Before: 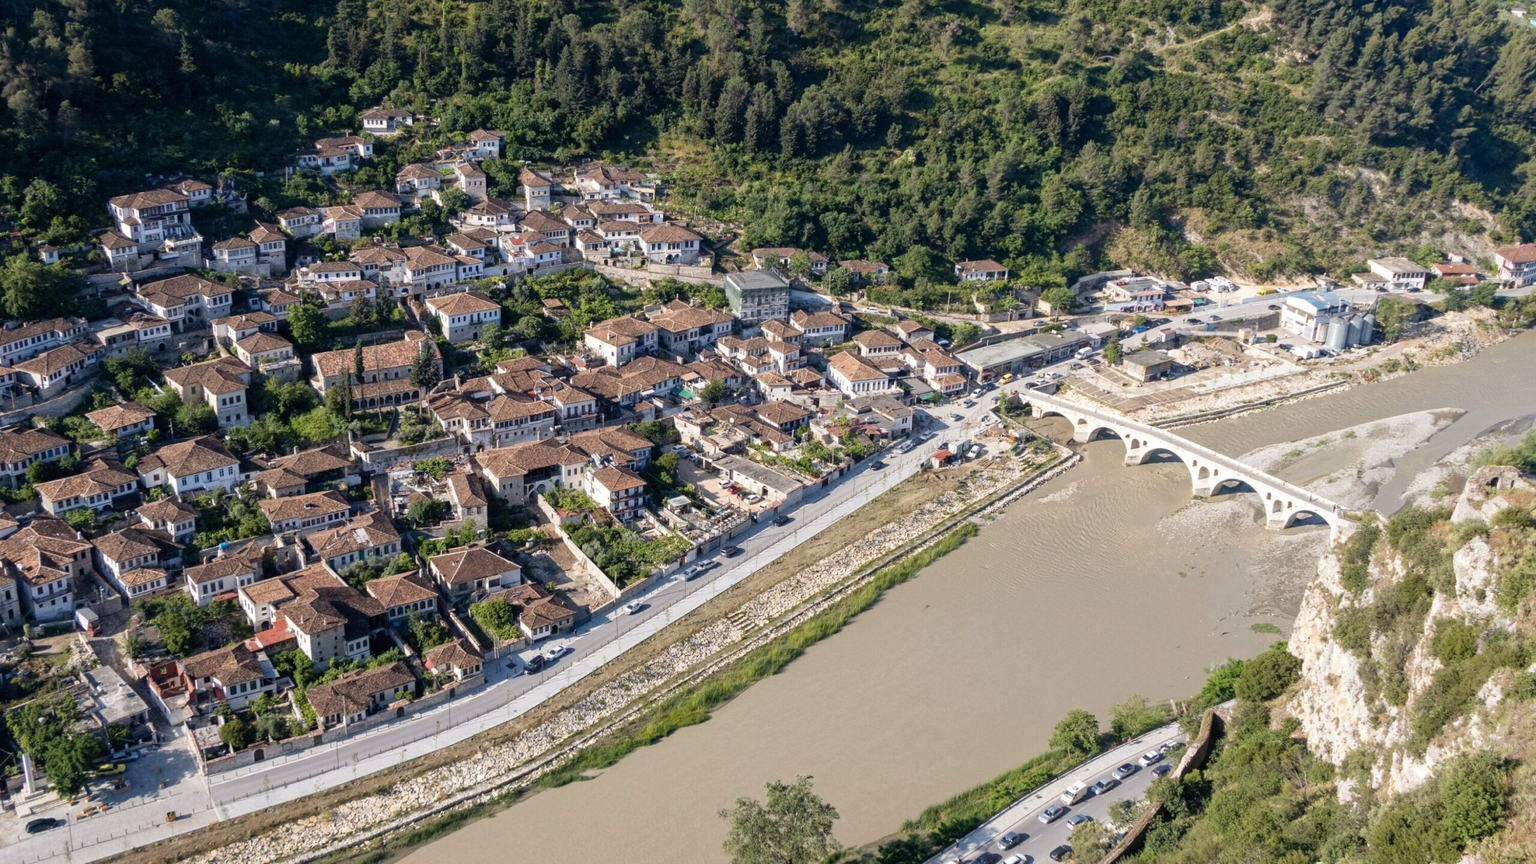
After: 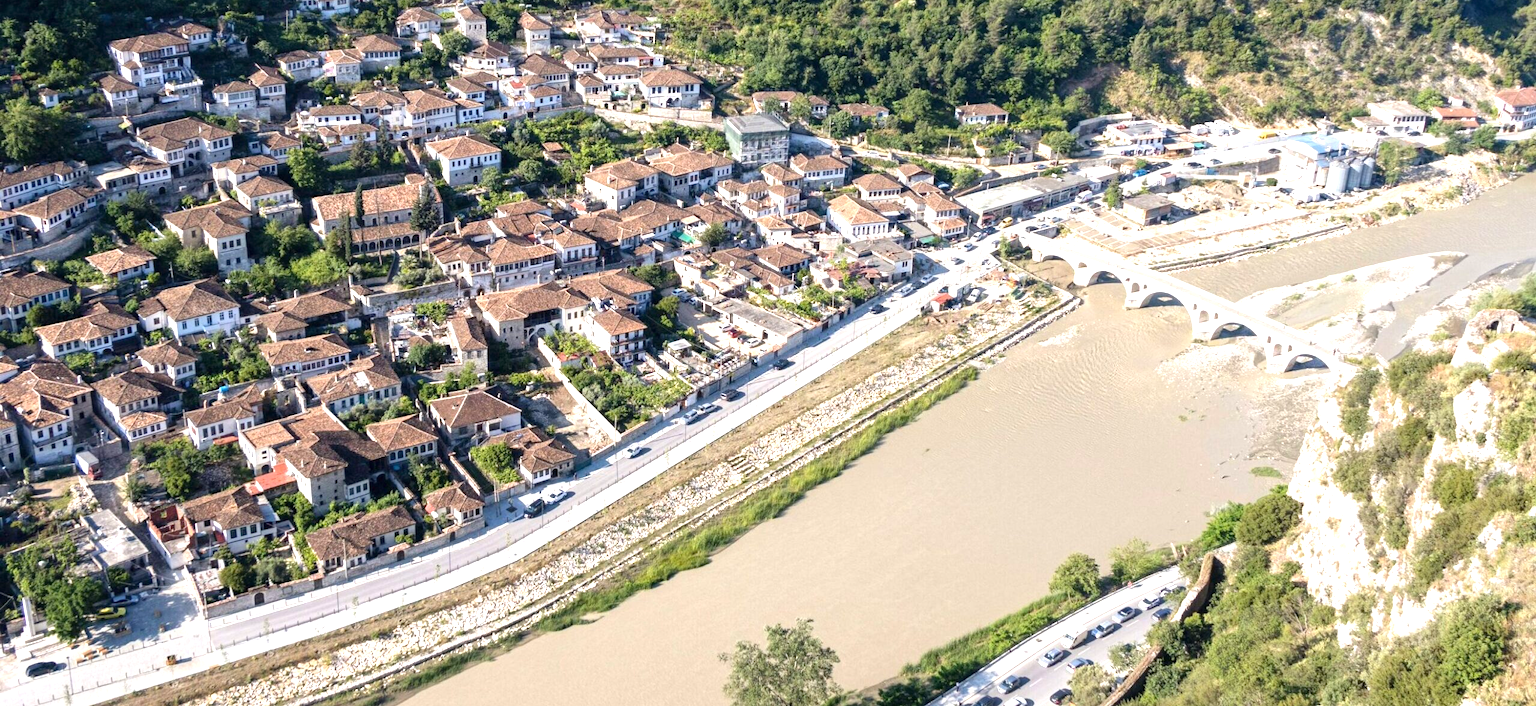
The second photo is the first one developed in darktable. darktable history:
crop and rotate: top 18.17%
exposure: exposure 0.922 EV, compensate exposure bias true, compensate highlight preservation false
